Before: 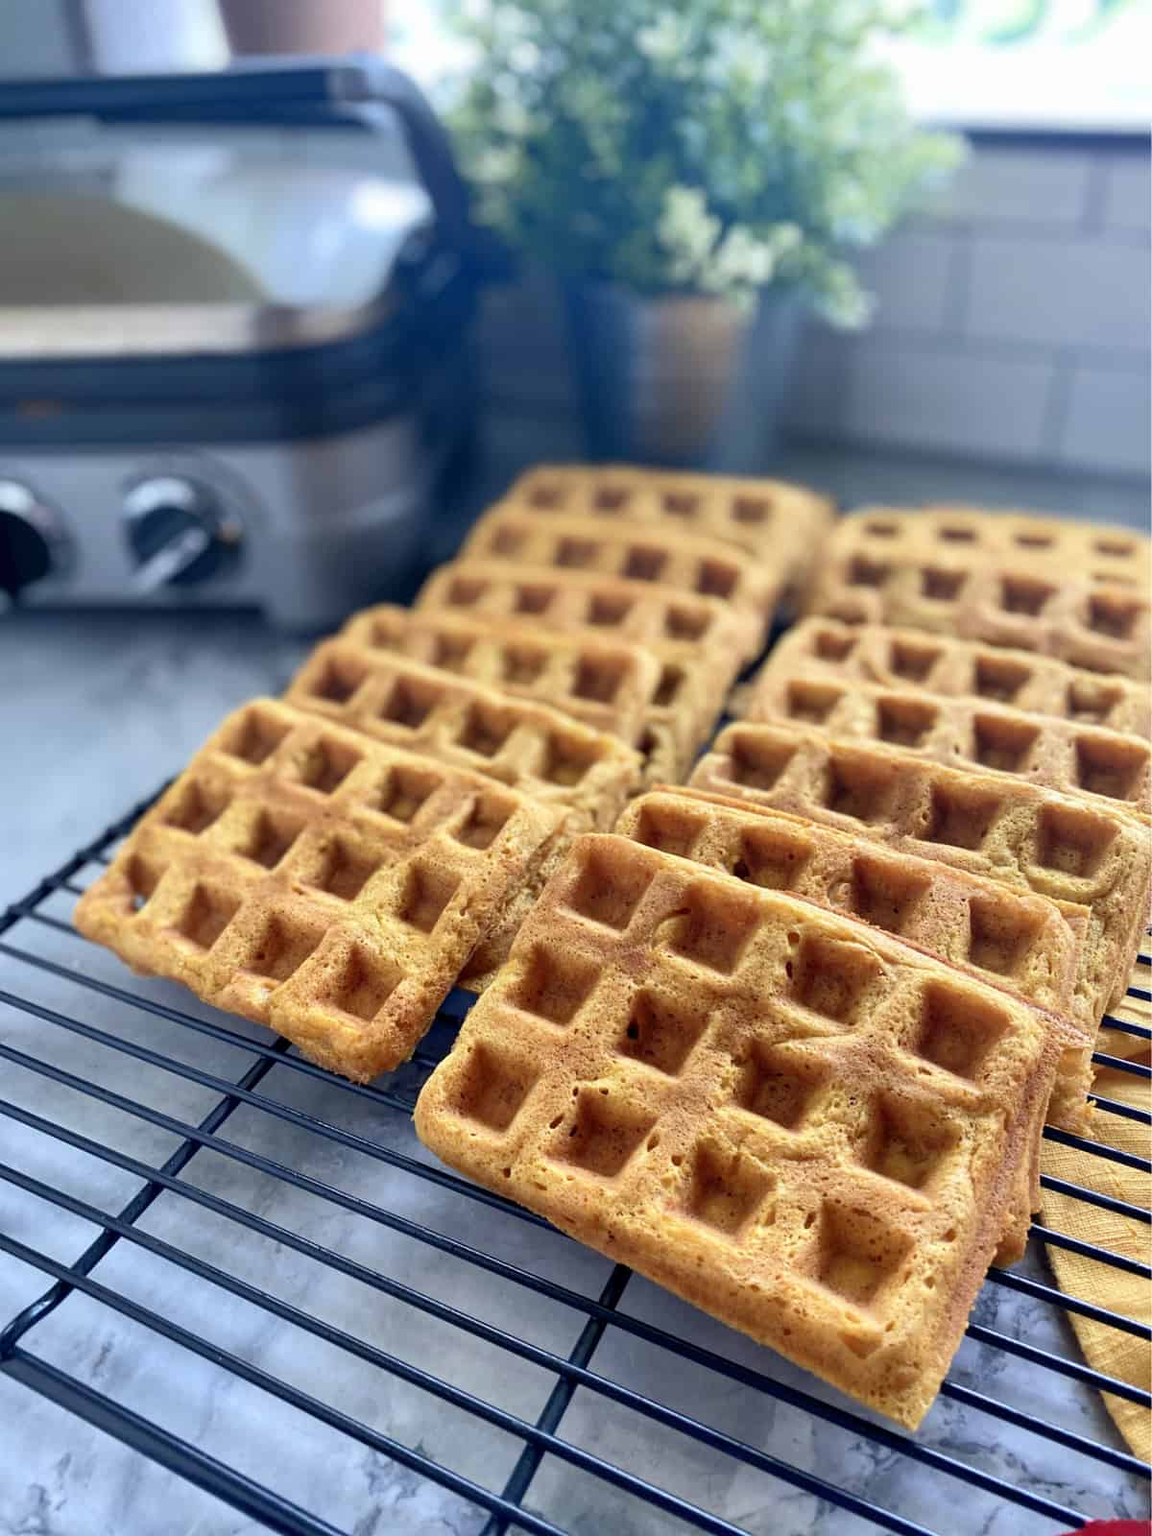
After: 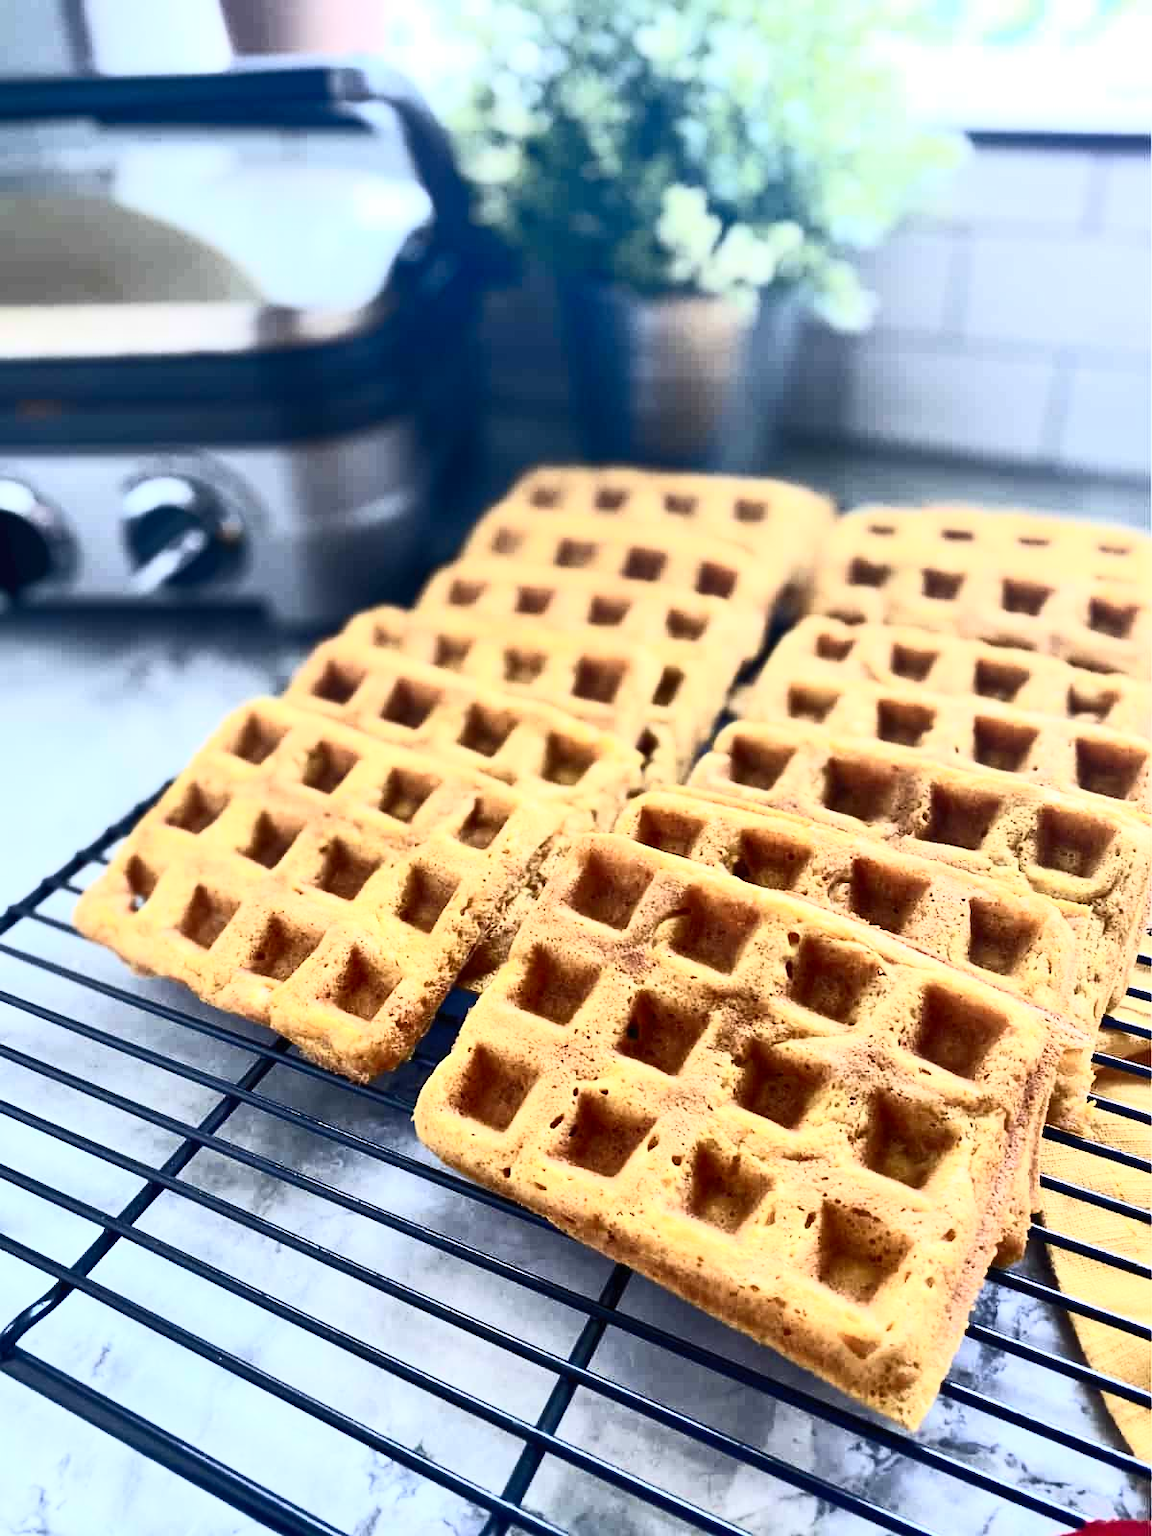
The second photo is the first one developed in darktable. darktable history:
contrast brightness saturation: contrast 0.633, brightness 0.351, saturation 0.14
